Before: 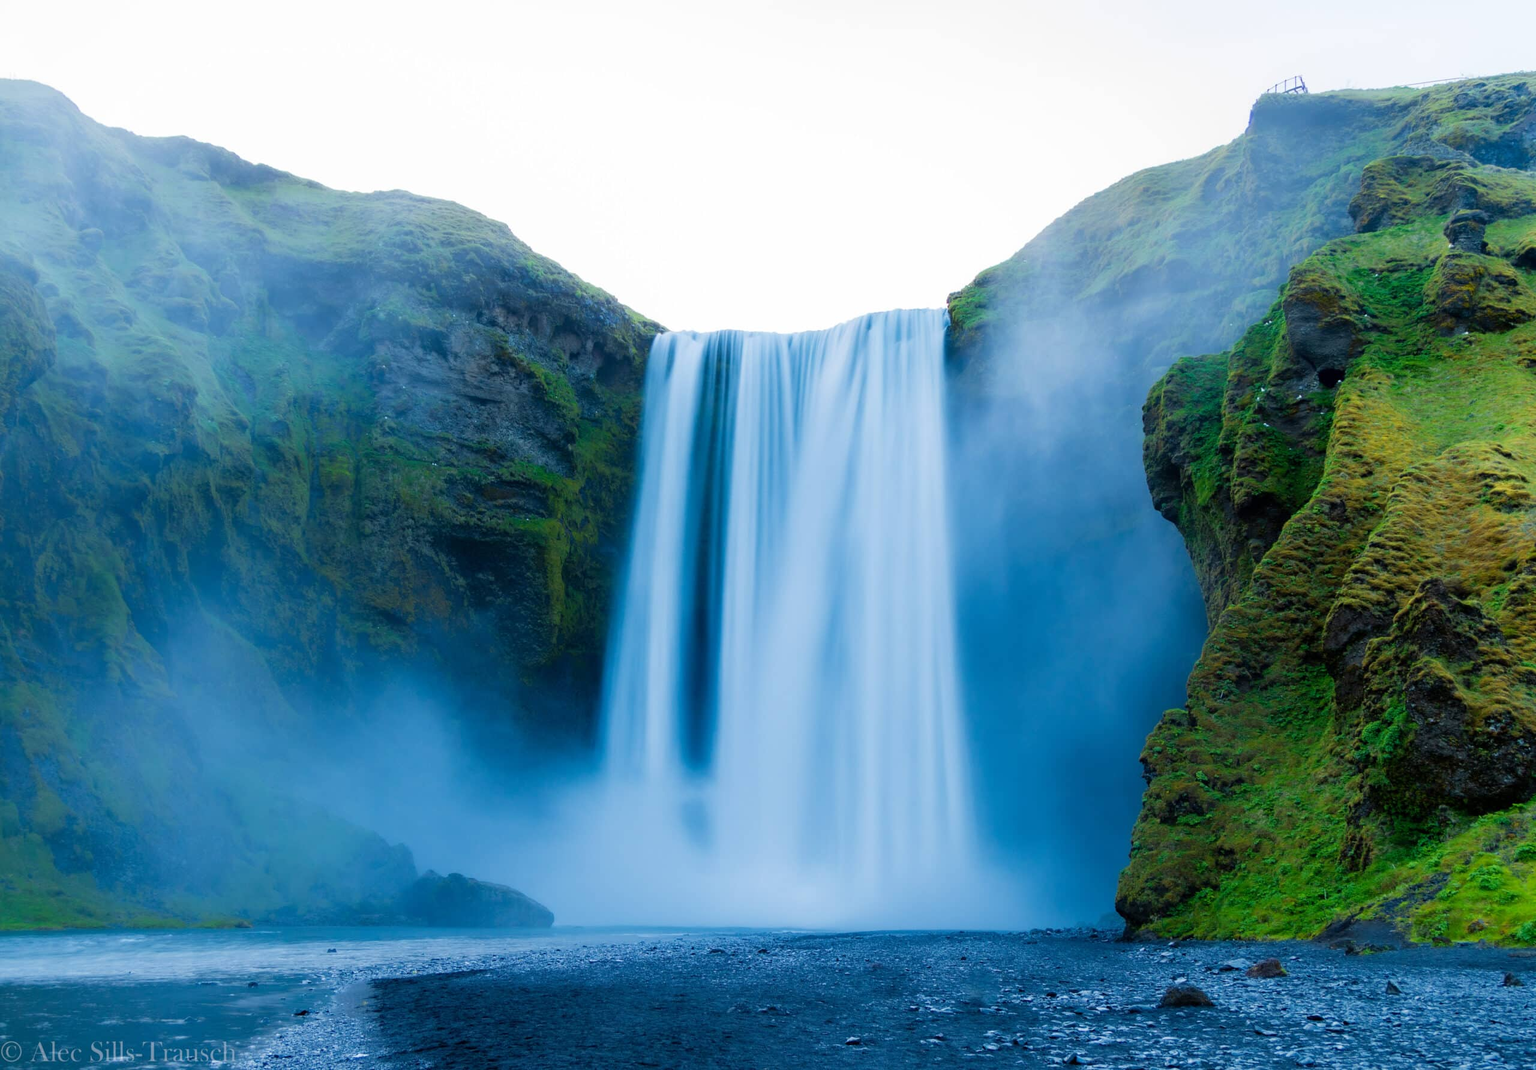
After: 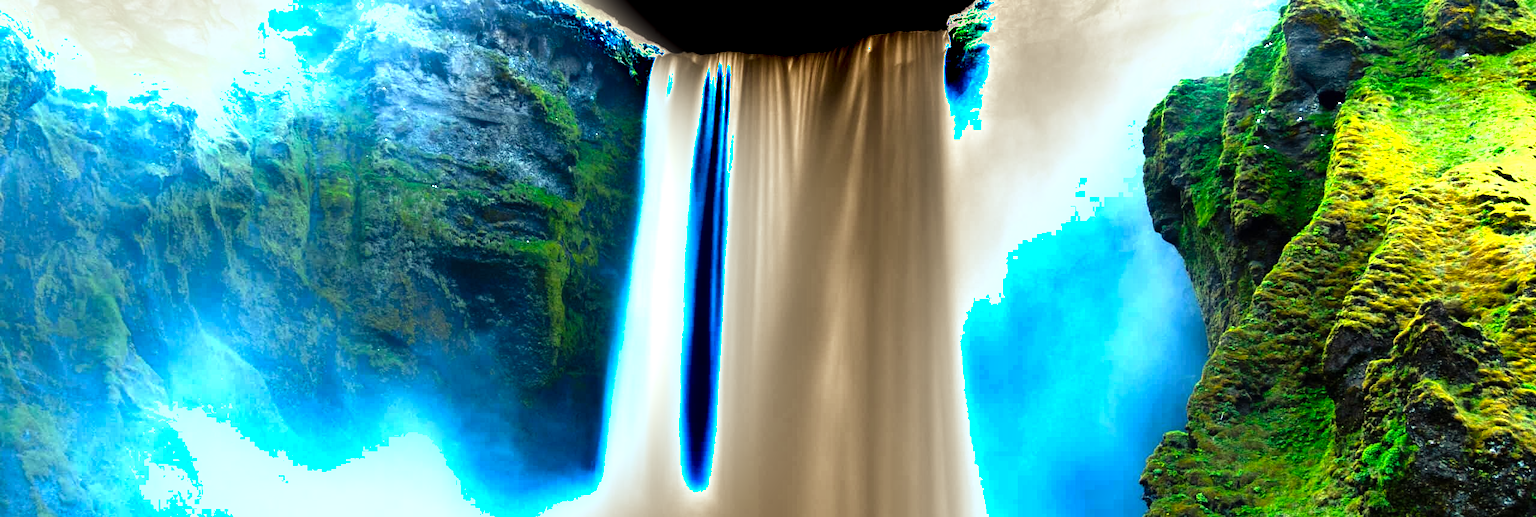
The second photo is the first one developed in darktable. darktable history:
exposure: exposure -0.151 EV, compensate highlight preservation false
shadows and highlights: soften with gaussian
tone equalizer: -8 EV -0.75 EV, -7 EV -0.7 EV, -6 EV -0.6 EV, -5 EV -0.4 EV, -3 EV 0.4 EV, -2 EV 0.6 EV, -1 EV 0.7 EV, +0 EV 0.75 EV, edges refinement/feathering 500, mask exposure compensation -1.57 EV, preserve details no
levels: levels [0, 0.281, 0.562]
white balance: red 0.978, blue 0.999
crop and rotate: top 26.056%, bottom 25.543%
color correction: highlights a* 1.39, highlights b* 17.83
